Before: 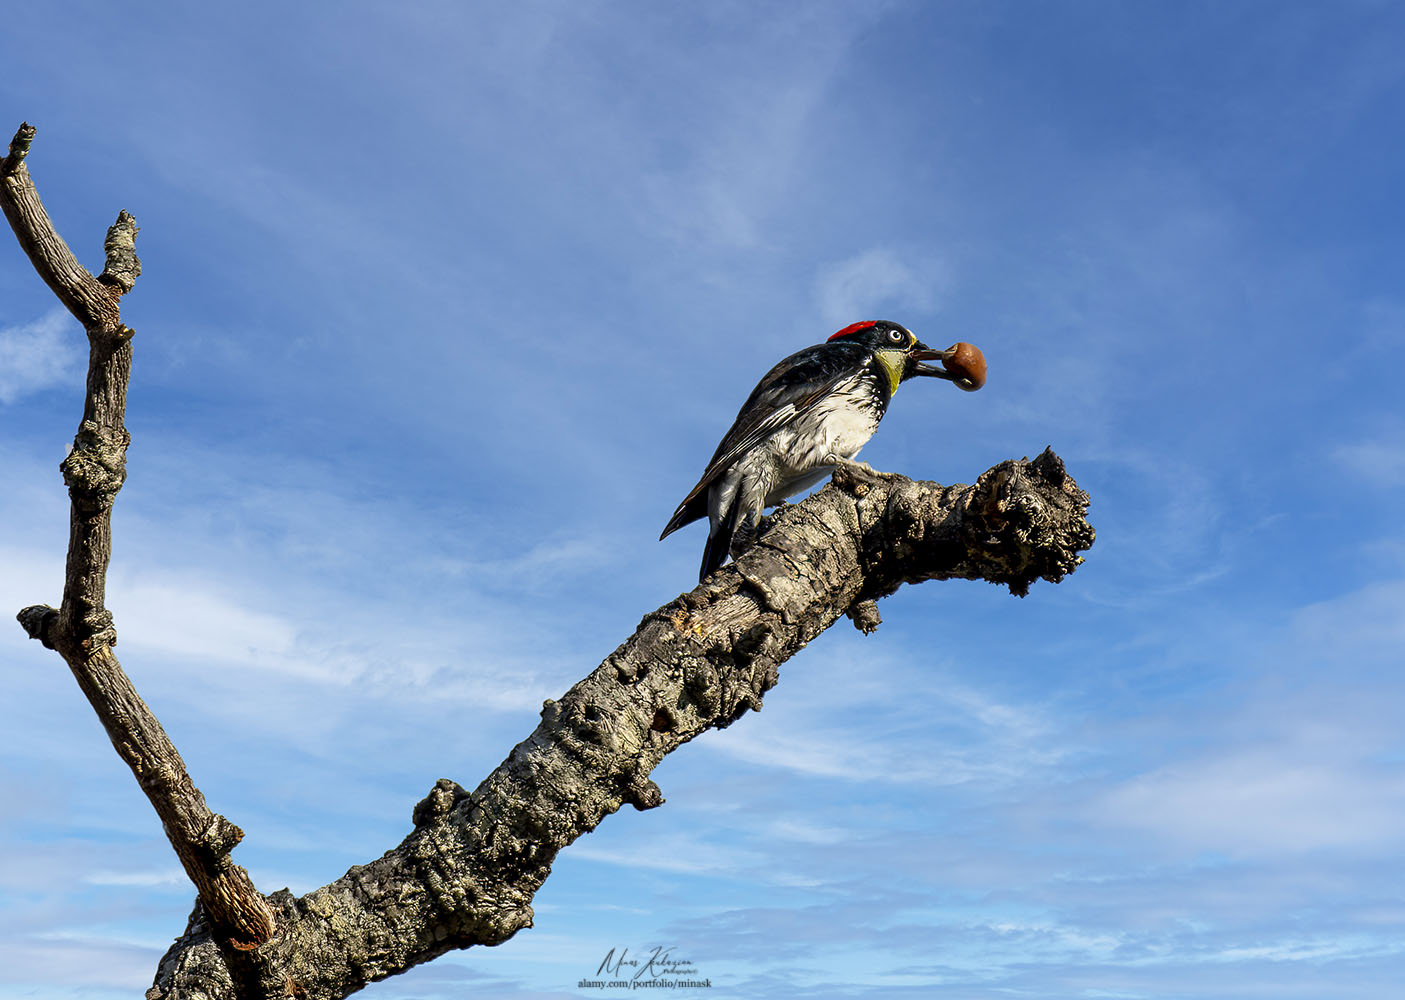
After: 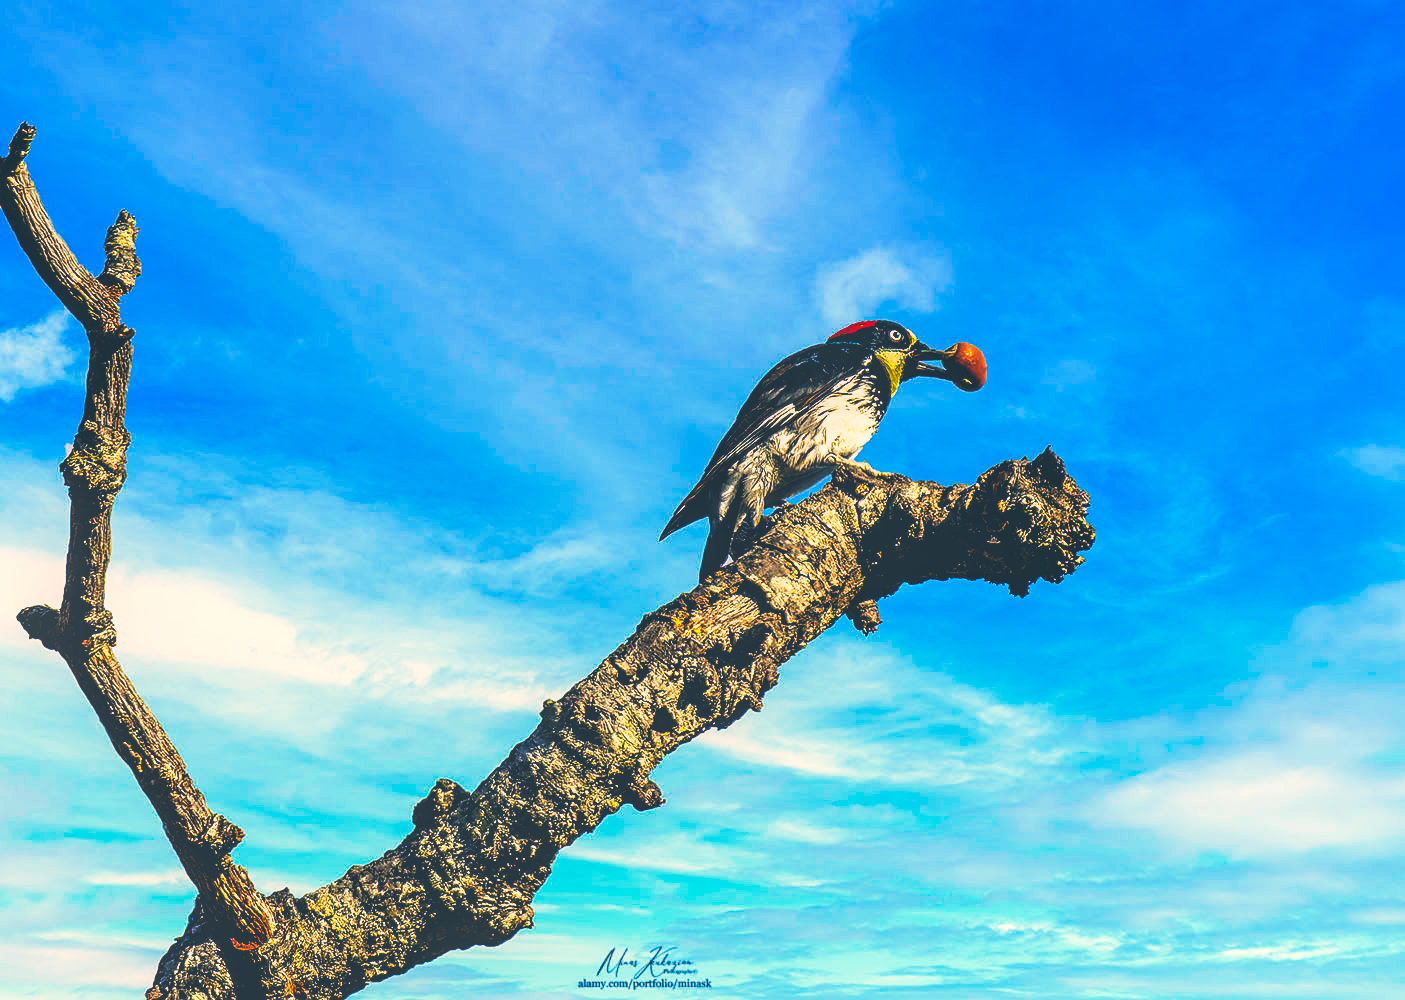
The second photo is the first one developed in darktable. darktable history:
sharpen: amount 0.21
local contrast: on, module defaults
base curve: curves: ch0 [(0, 0.036) (0.007, 0.037) (0.604, 0.887) (1, 1)], preserve colors none
color balance rgb: shadows lift › chroma 2.018%, shadows lift › hue 221.73°, power › hue 214.38°, linear chroma grading › global chroma 14.815%, perceptual saturation grading › global saturation 30.354%
color correction: highlights a* 10.27, highlights b* 14.86, shadows a* -9.6, shadows b* -14.88
